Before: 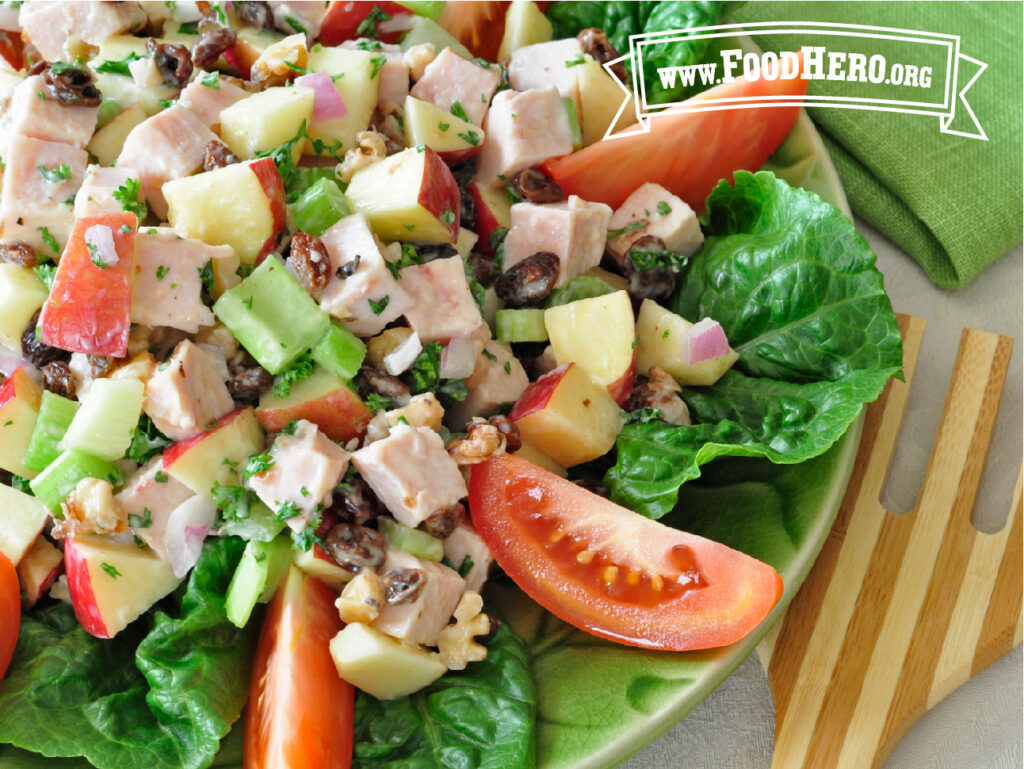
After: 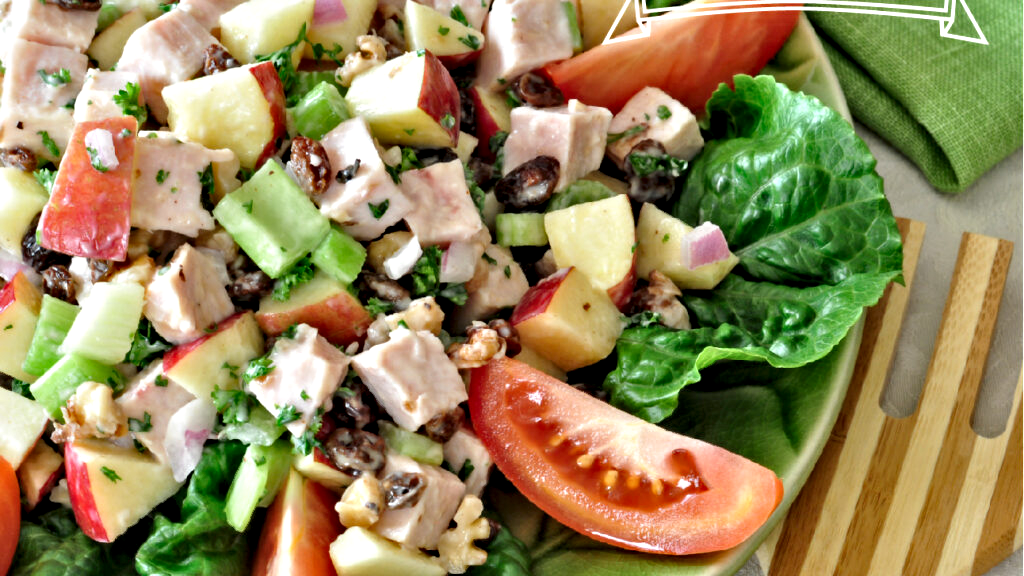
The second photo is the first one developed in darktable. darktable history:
crop and rotate: top 12.5%, bottom 12.5%
contrast equalizer: y [[0.511, 0.558, 0.631, 0.632, 0.559, 0.512], [0.5 ×6], [0.507, 0.559, 0.627, 0.644, 0.647, 0.647], [0 ×6], [0 ×6]]
